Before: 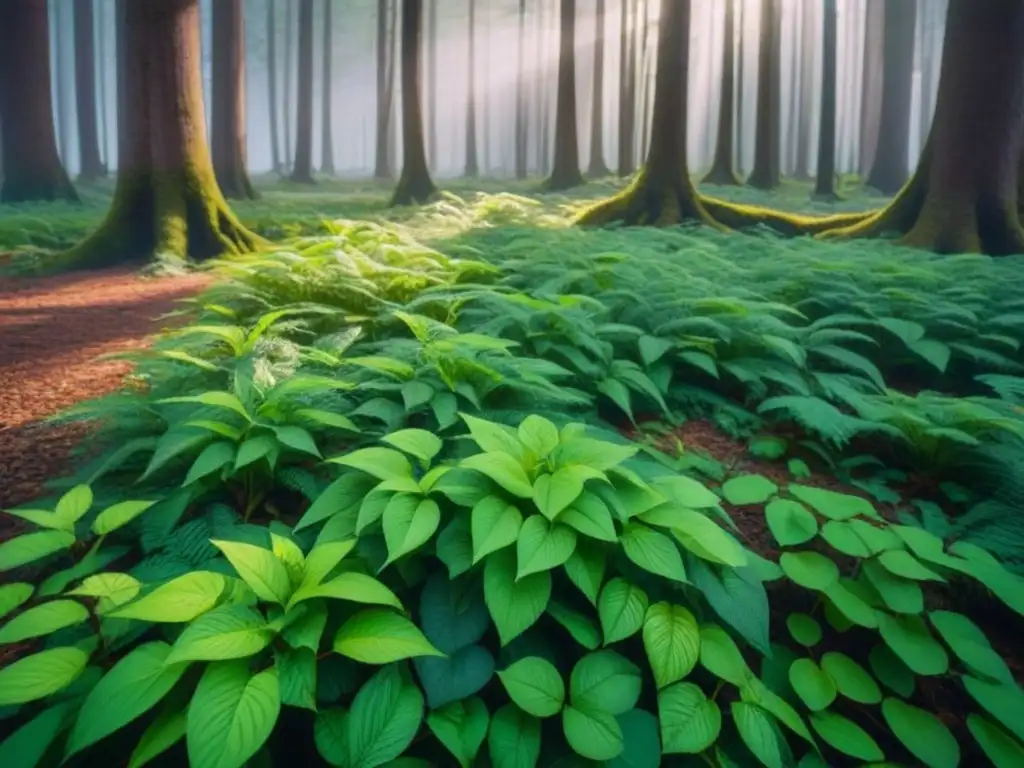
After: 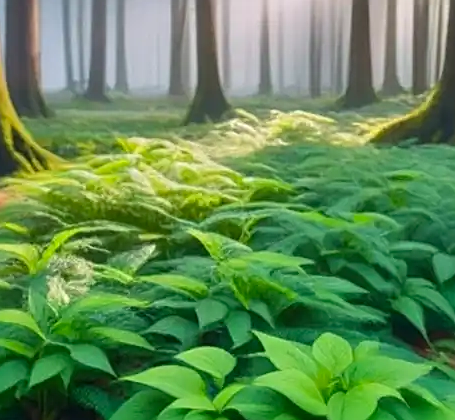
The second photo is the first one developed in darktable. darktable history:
contrast brightness saturation: saturation -0.057
sharpen: on, module defaults
crop: left 20.138%, top 10.794%, right 35.367%, bottom 34.446%
color correction: highlights b* 0.056, saturation 1.15
